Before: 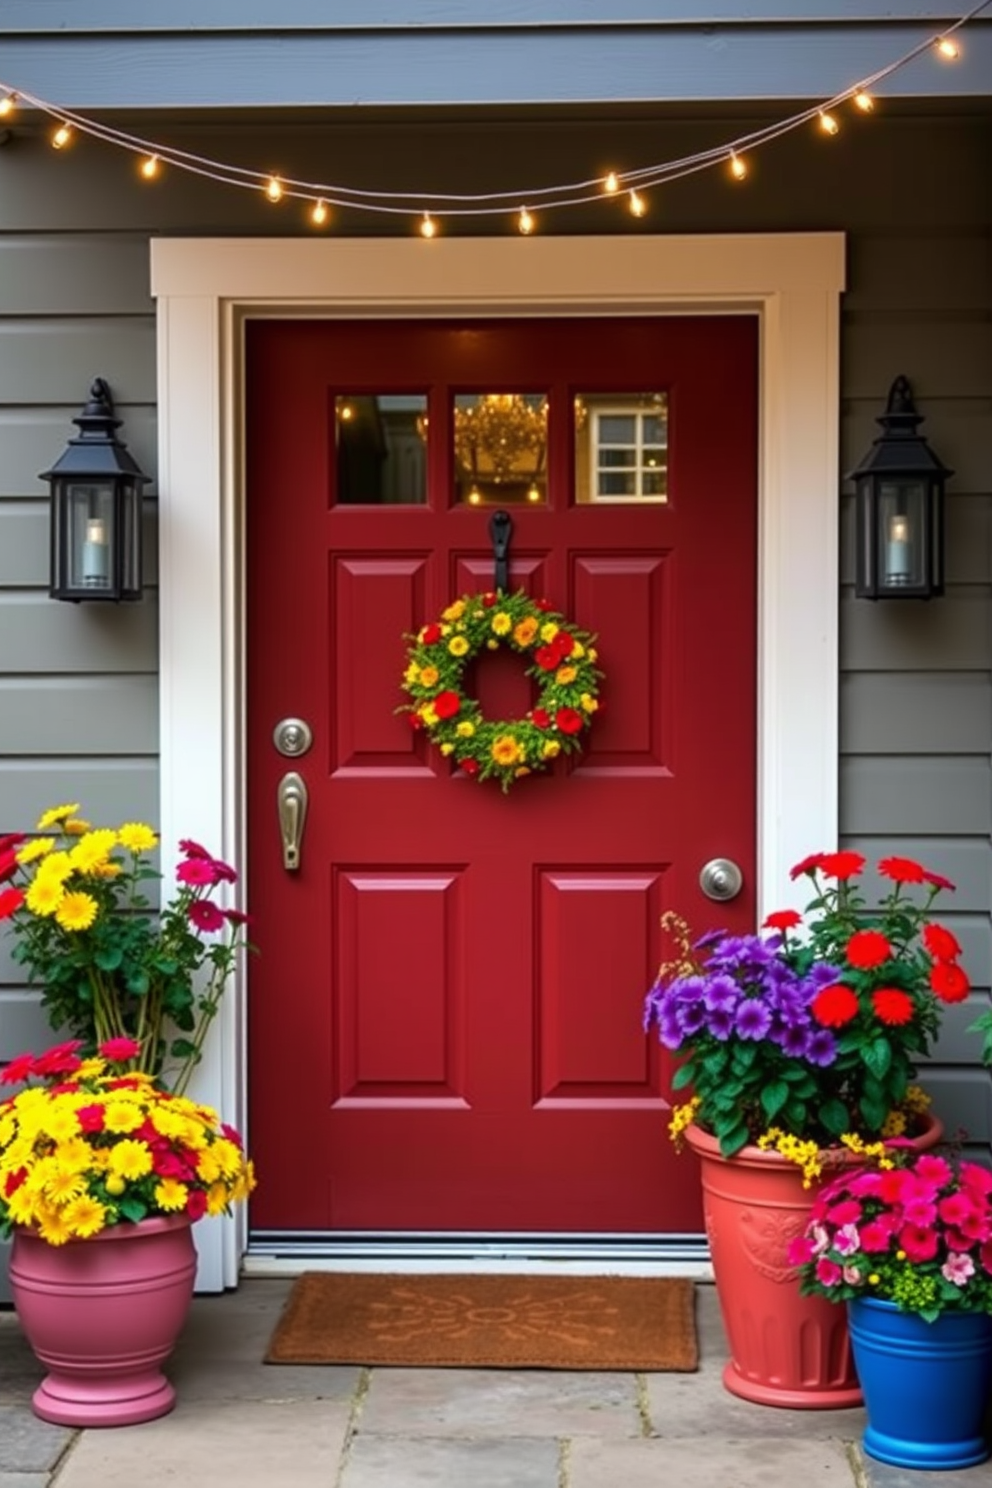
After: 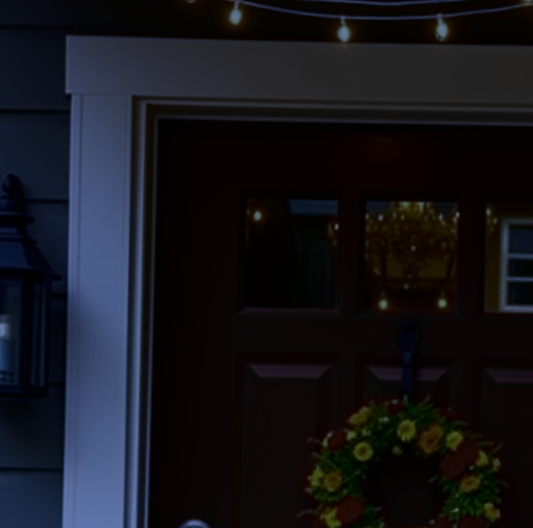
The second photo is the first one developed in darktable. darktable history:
exposure: black level correction -0.016, exposure -1.018 EV, compensate highlight preservation false
color zones: curves: ch0 [(0, 0.487) (0.241, 0.395) (0.434, 0.373) (0.658, 0.412) (0.838, 0.487)]; ch1 [(0, 0) (0.053, 0.053) (0.211, 0.202) (0.579, 0.259) (0.781, 0.241)]
crop: left 10.121%, top 10.631%, right 36.218%, bottom 51.526%
contrast brightness saturation: contrast 0.09, brightness -0.59, saturation 0.17
rotate and perspective: rotation 1.57°, crop left 0.018, crop right 0.982, crop top 0.039, crop bottom 0.961
white balance: red 0.766, blue 1.537
tone equalizer: on, module defaults
